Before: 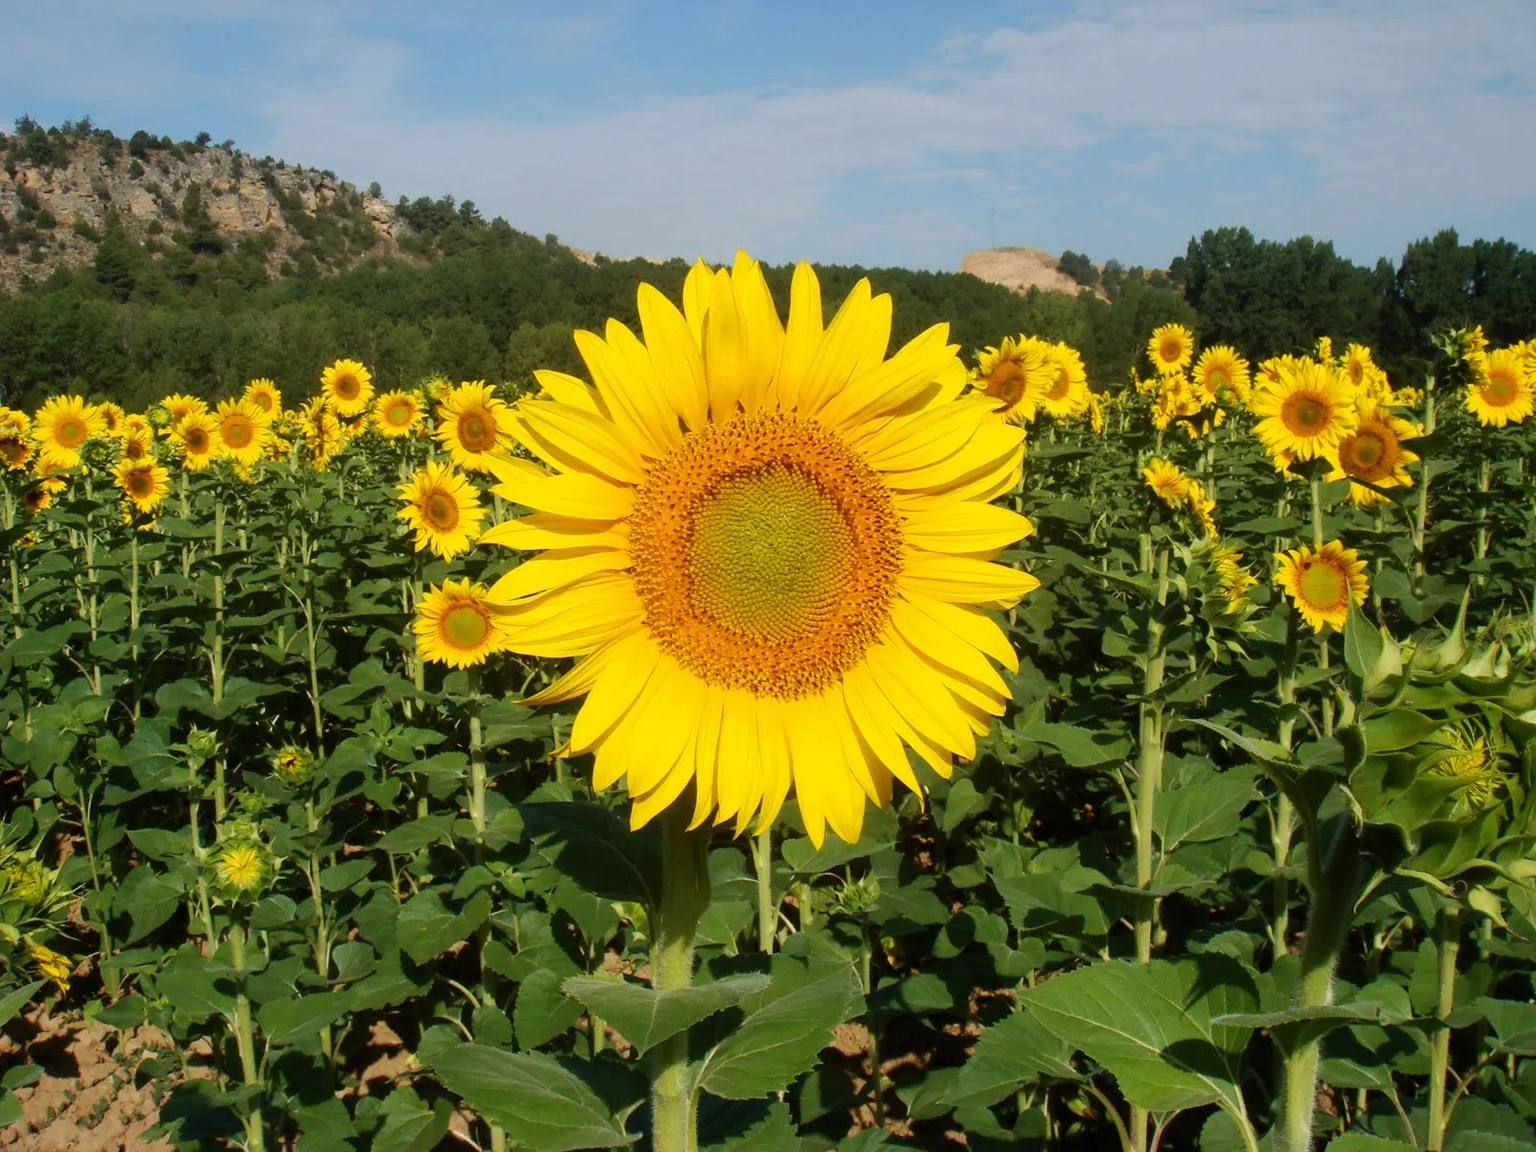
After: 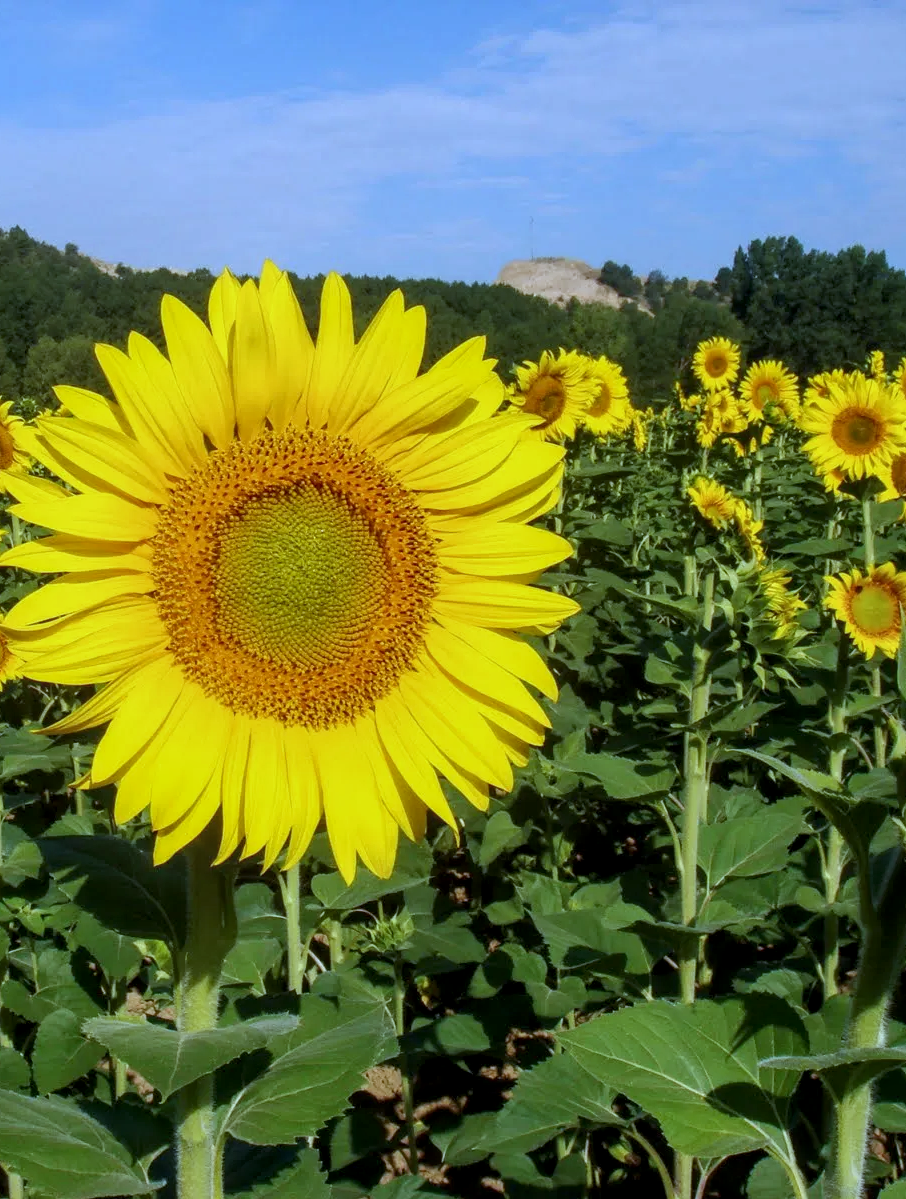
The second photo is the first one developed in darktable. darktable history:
crop: left 31.458%, top 0%, right 11.876%
local contrast: detail 130%
white balance: red 0.871, blue 1.249
